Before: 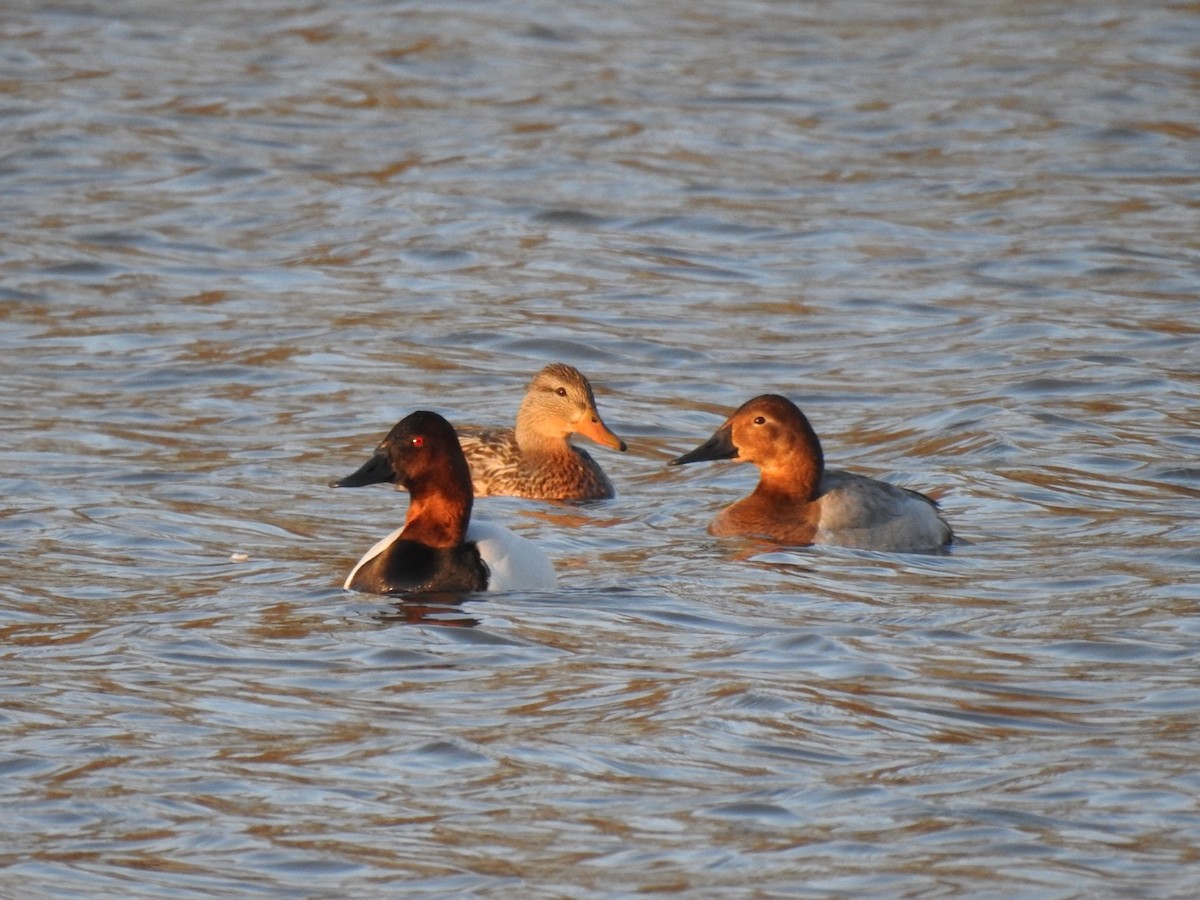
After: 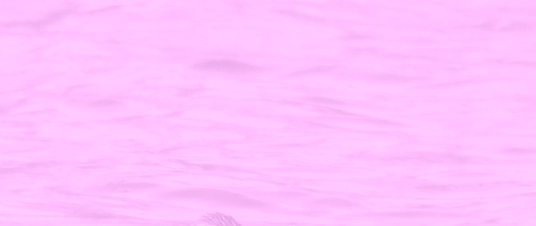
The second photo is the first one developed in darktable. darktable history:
crop: left 28.64%, top 16.832%, right 26.637%, bottom 58.055%
colorize: hue 331.2°, saturation 75%, source mix 30.28%, lightness 70.52%, version 1
rotate and perspective: automatic cropping off
